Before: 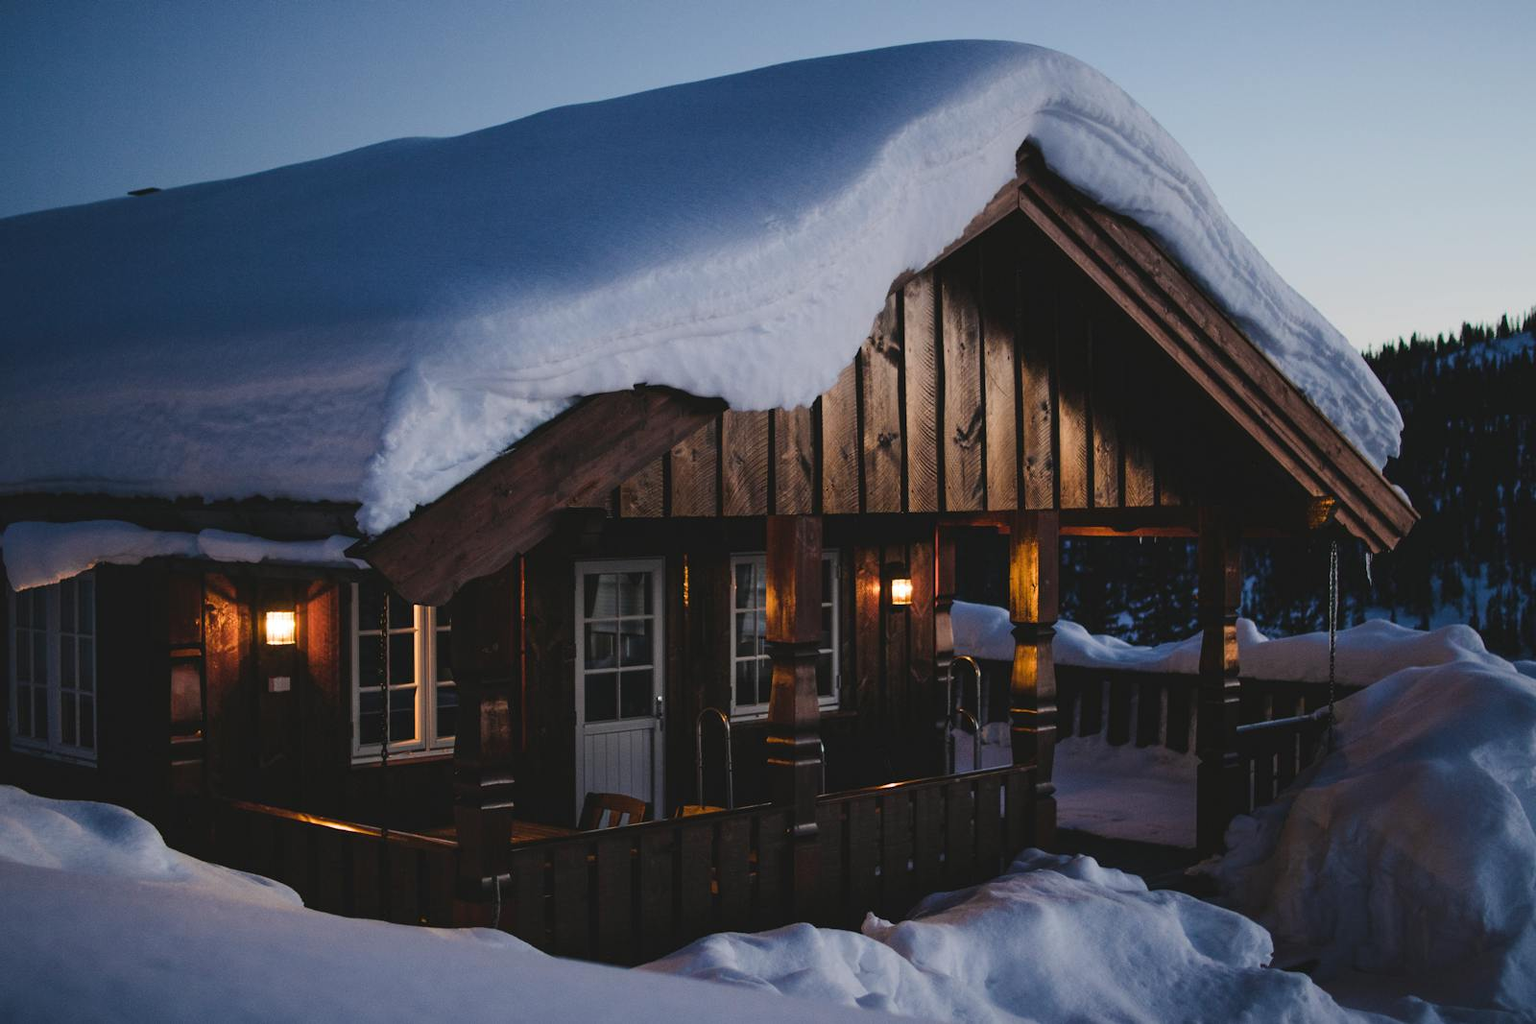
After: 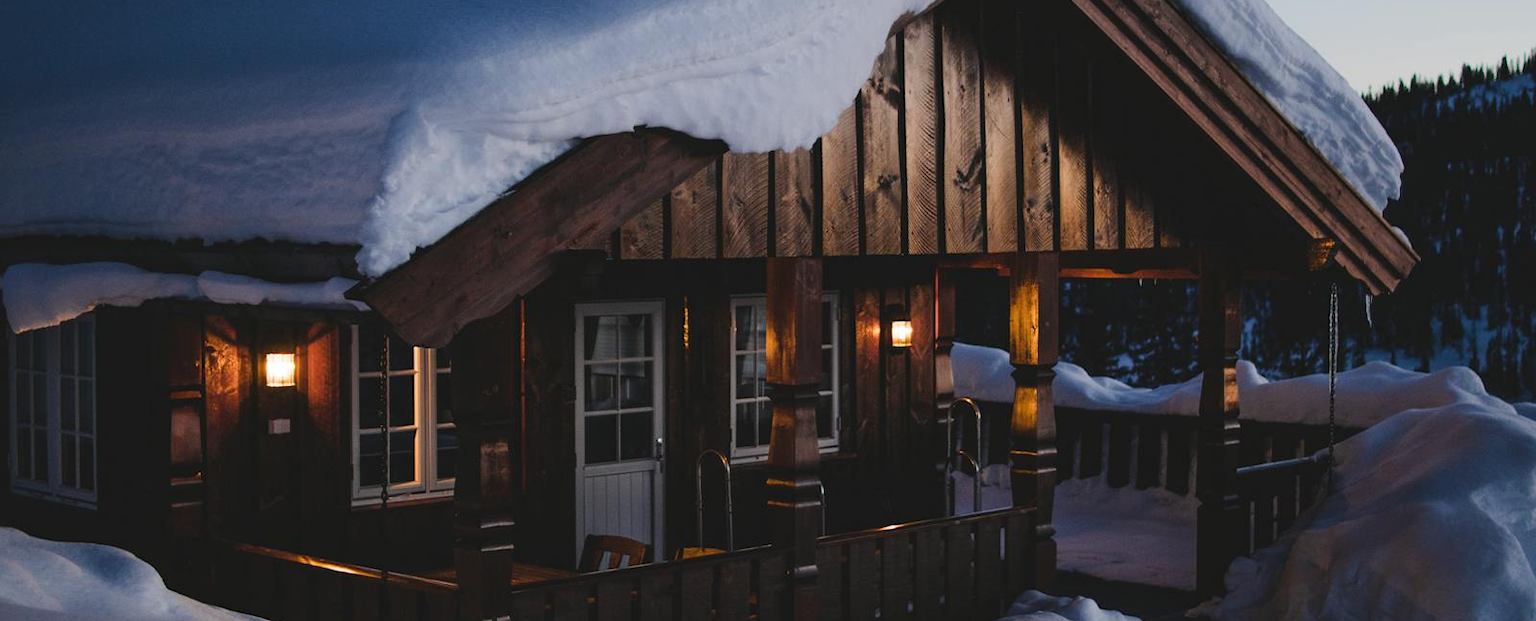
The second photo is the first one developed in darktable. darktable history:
crop and rotate: top 25.3%, bottom 13.971%
